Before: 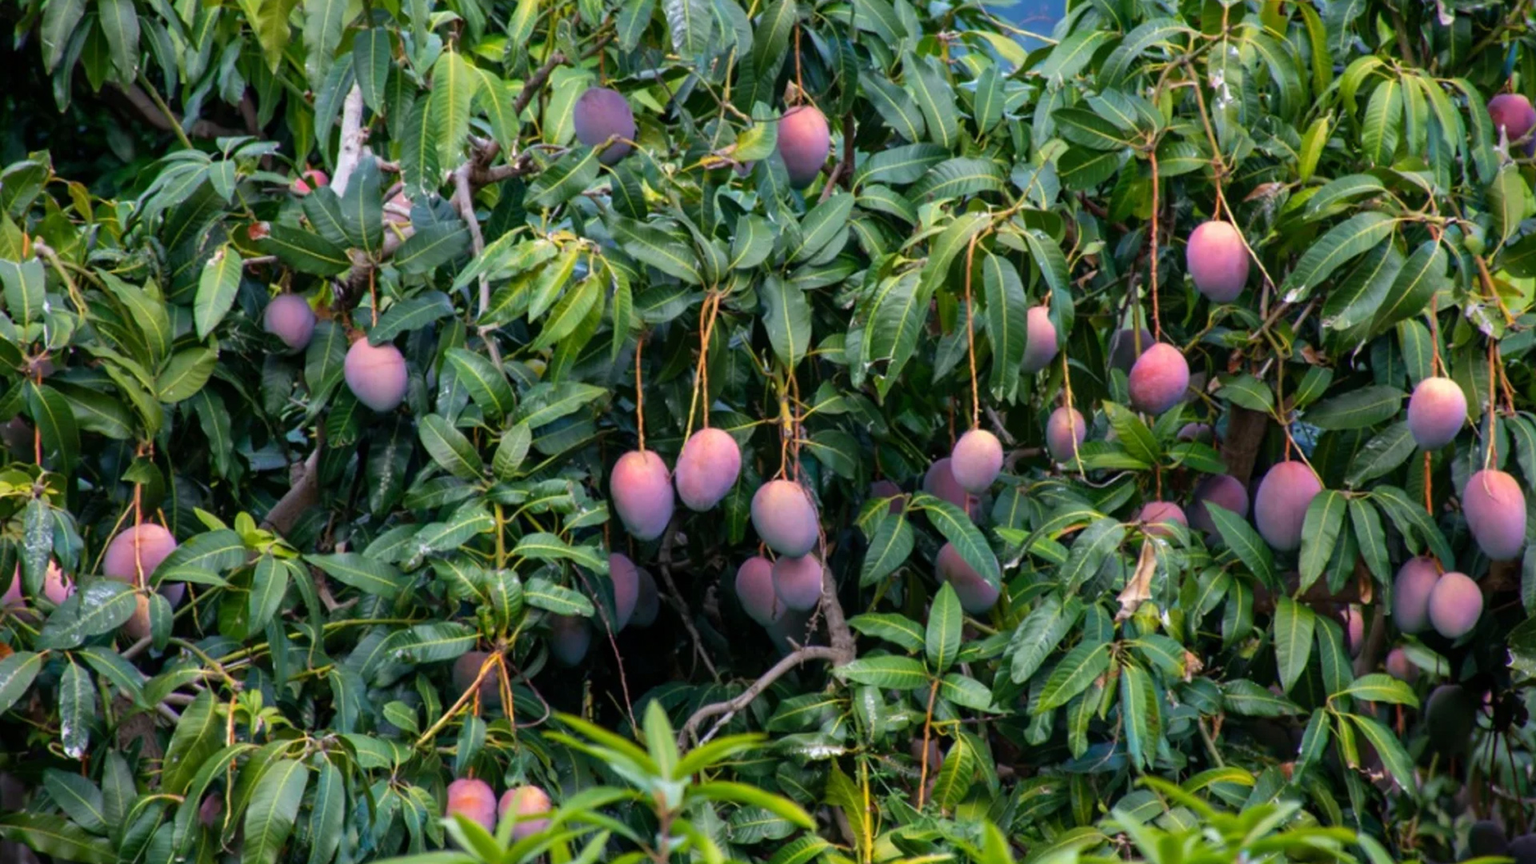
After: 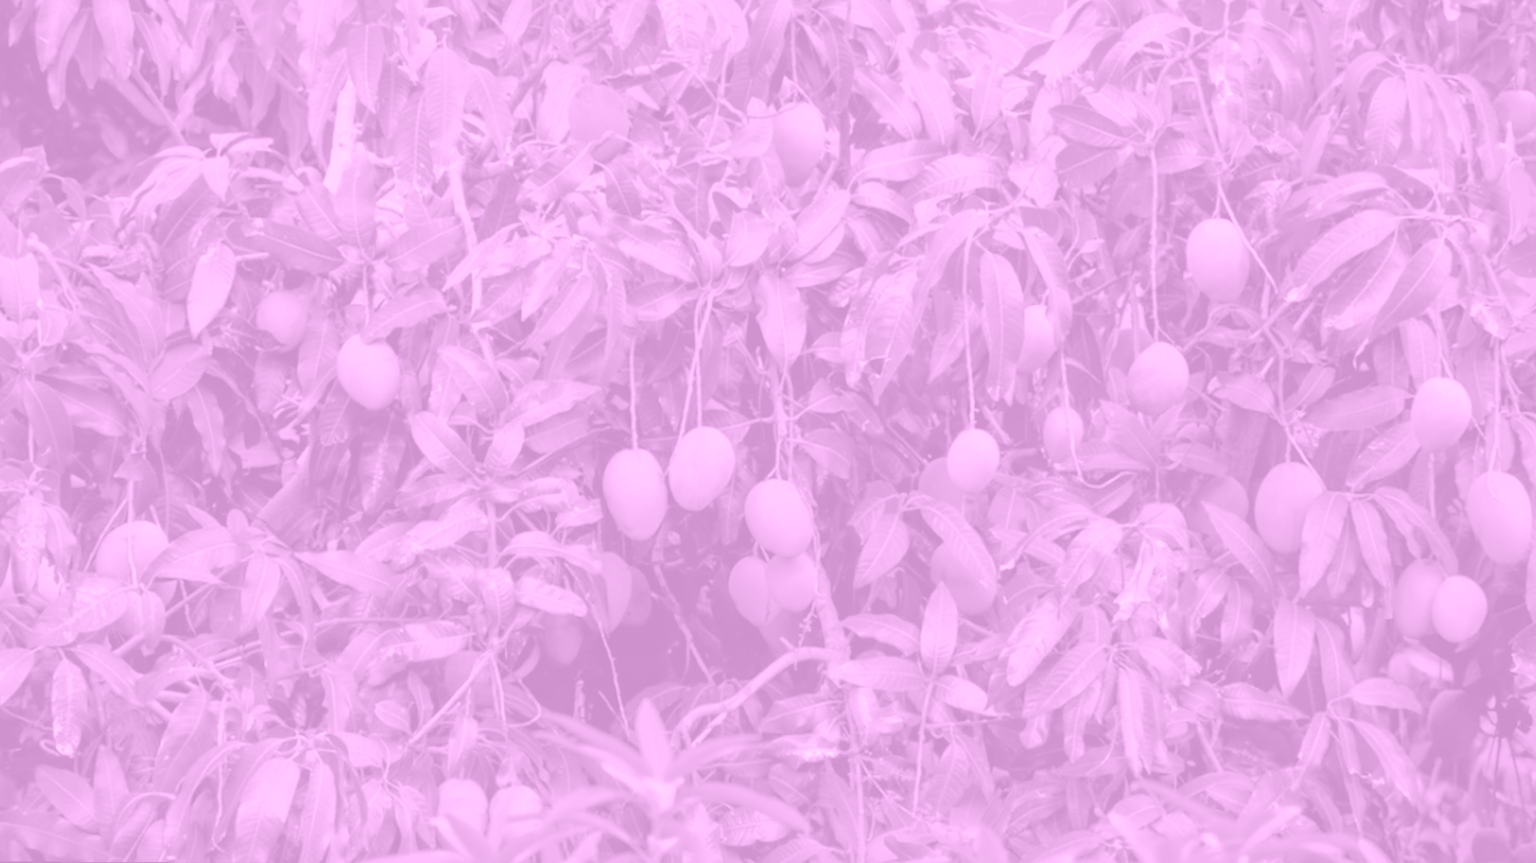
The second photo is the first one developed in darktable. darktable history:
rotate and perspective: rotation 0.192°, lens shift (horizontal) -0.015, crop left 0.005, crop right 0.996, crop top 0.006, crop bottom 0.99
shadows and highlights: highlights -60
colorize: hue 331.2°, saturation 69%, source mix 30.28%, lightness 69.02%, version 1
color zones: curves: ch0 [(0, 0.48) (0.209, 0.398) (0.305, 0.332) (0.429, 0.493) (0.571, 0.5) (0.714, 0.5) (0.857, 0.5) (1, 0.48)]; ch1 [(0, 0.633) (0.143, 0.586) (0.286, 0.489) (0.429, 0.448) (0.571, 0.31) (0.714, 0.335) (0.857, 0.492) (1, 0.633)]; ch2 [(0, 0.448) (0.143, 0.498) (0.286, 0.5) (0.429, 0.5) (0.571, 0.5) (0.714, 0.5) (0.857, 0.5) (1, 0.448)]
